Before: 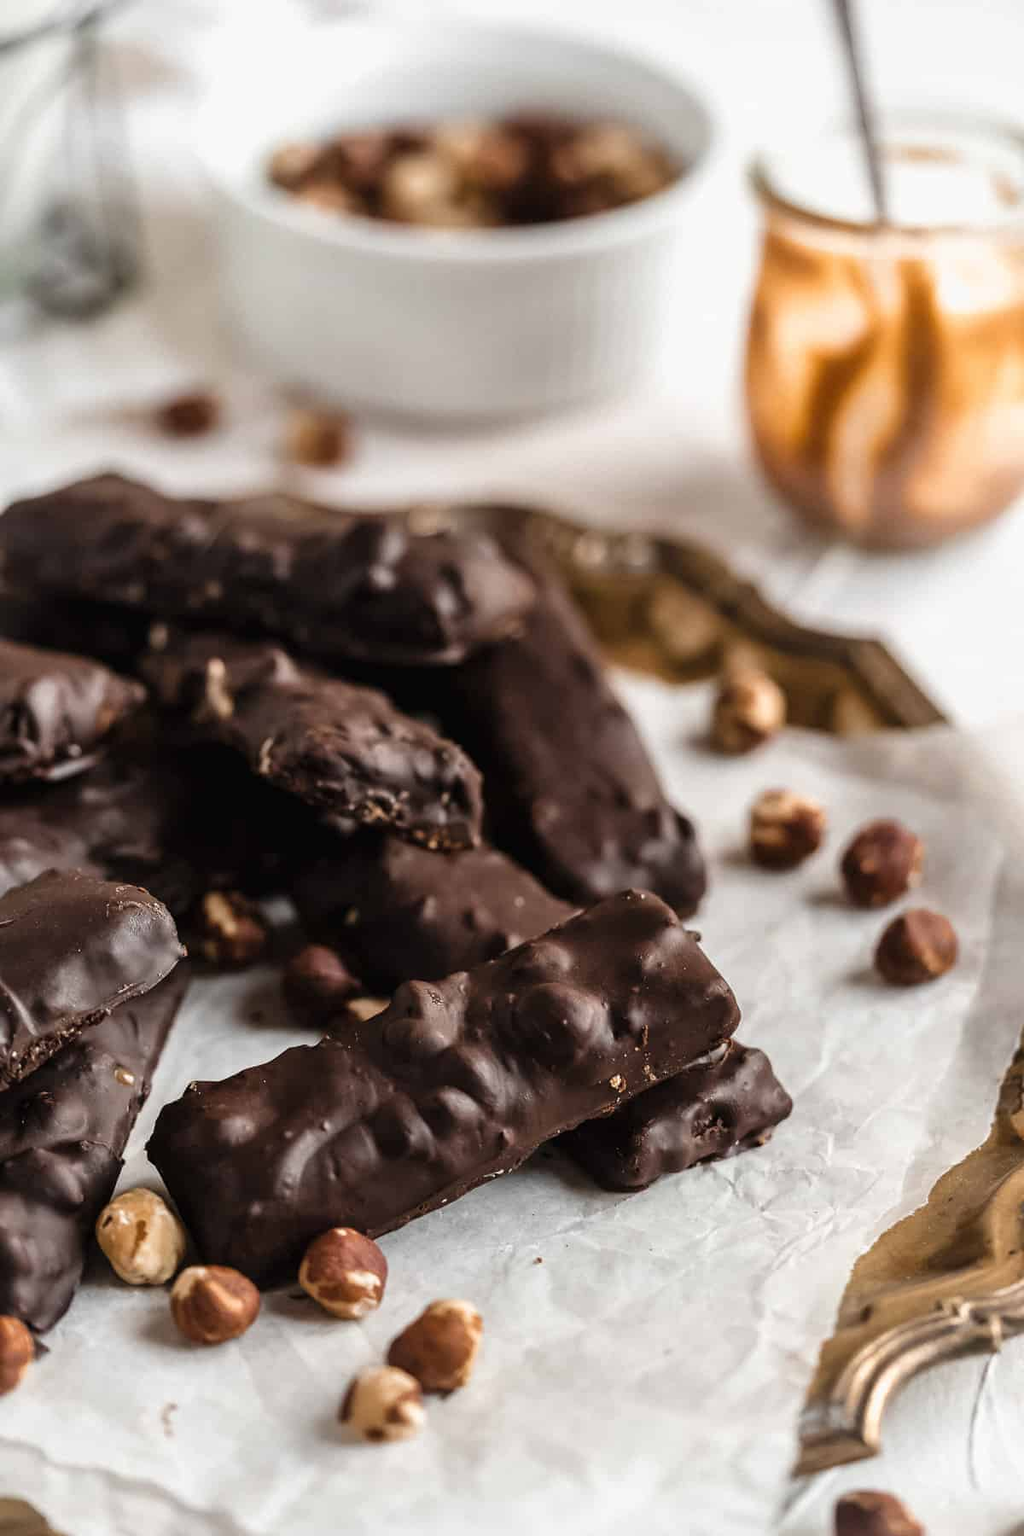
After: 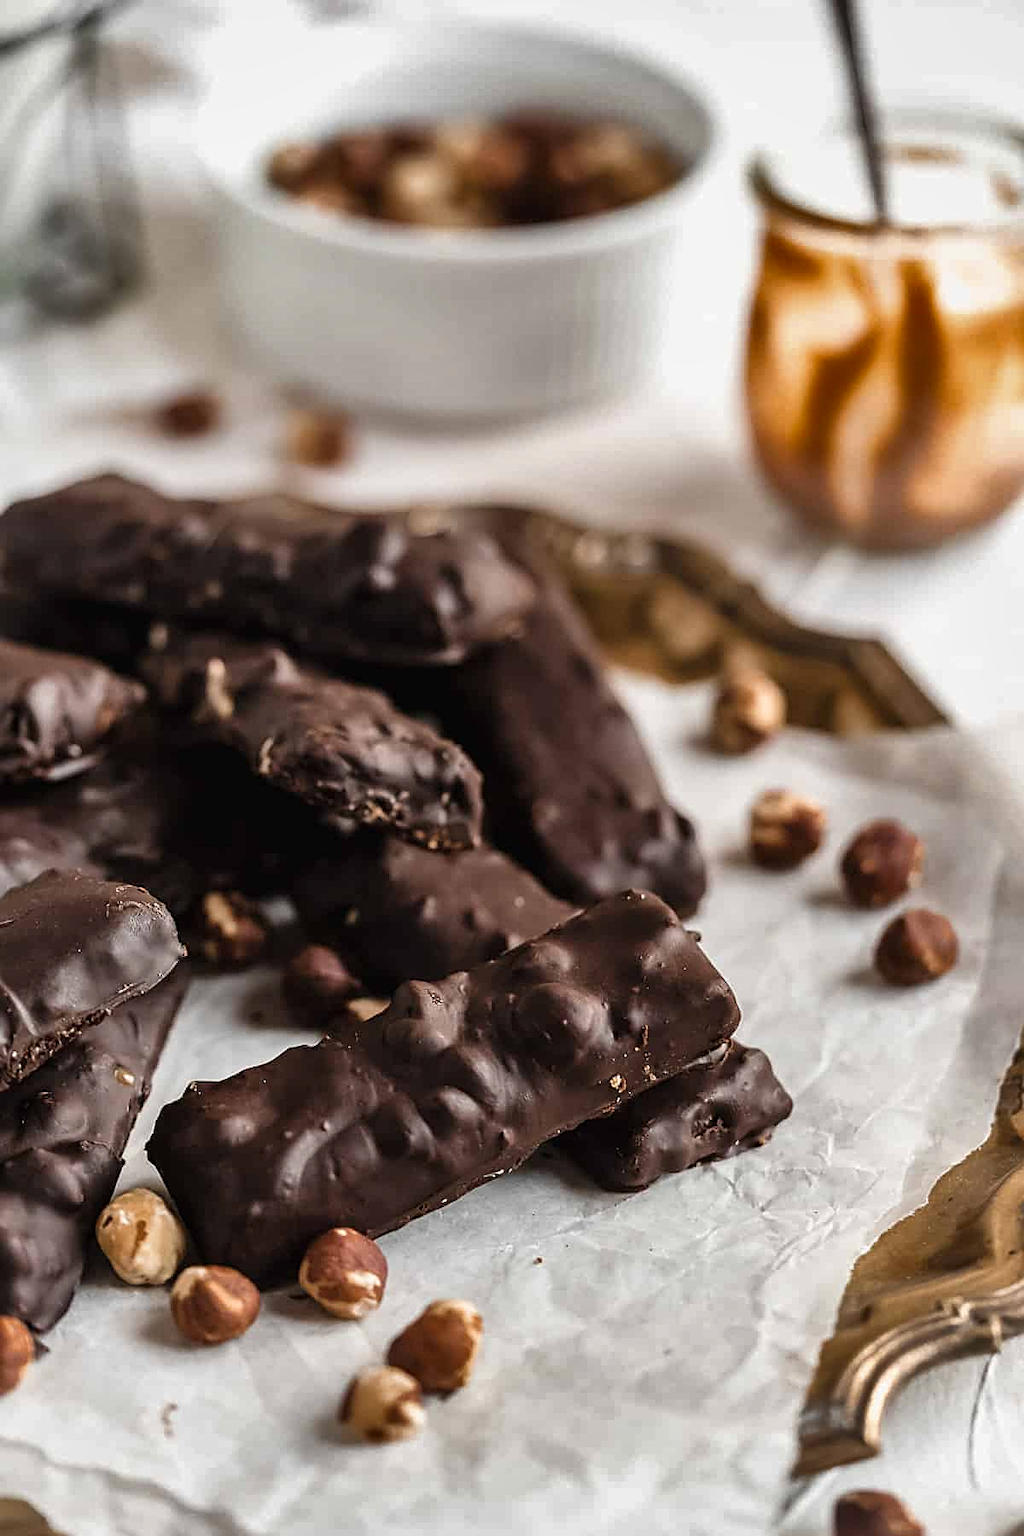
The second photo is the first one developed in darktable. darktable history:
sharpen: on, module defaults
shadows and highlights: radius 108.52, shadows 23.73, highlights -59.32, low approximation 0.01, soften with gaussian
